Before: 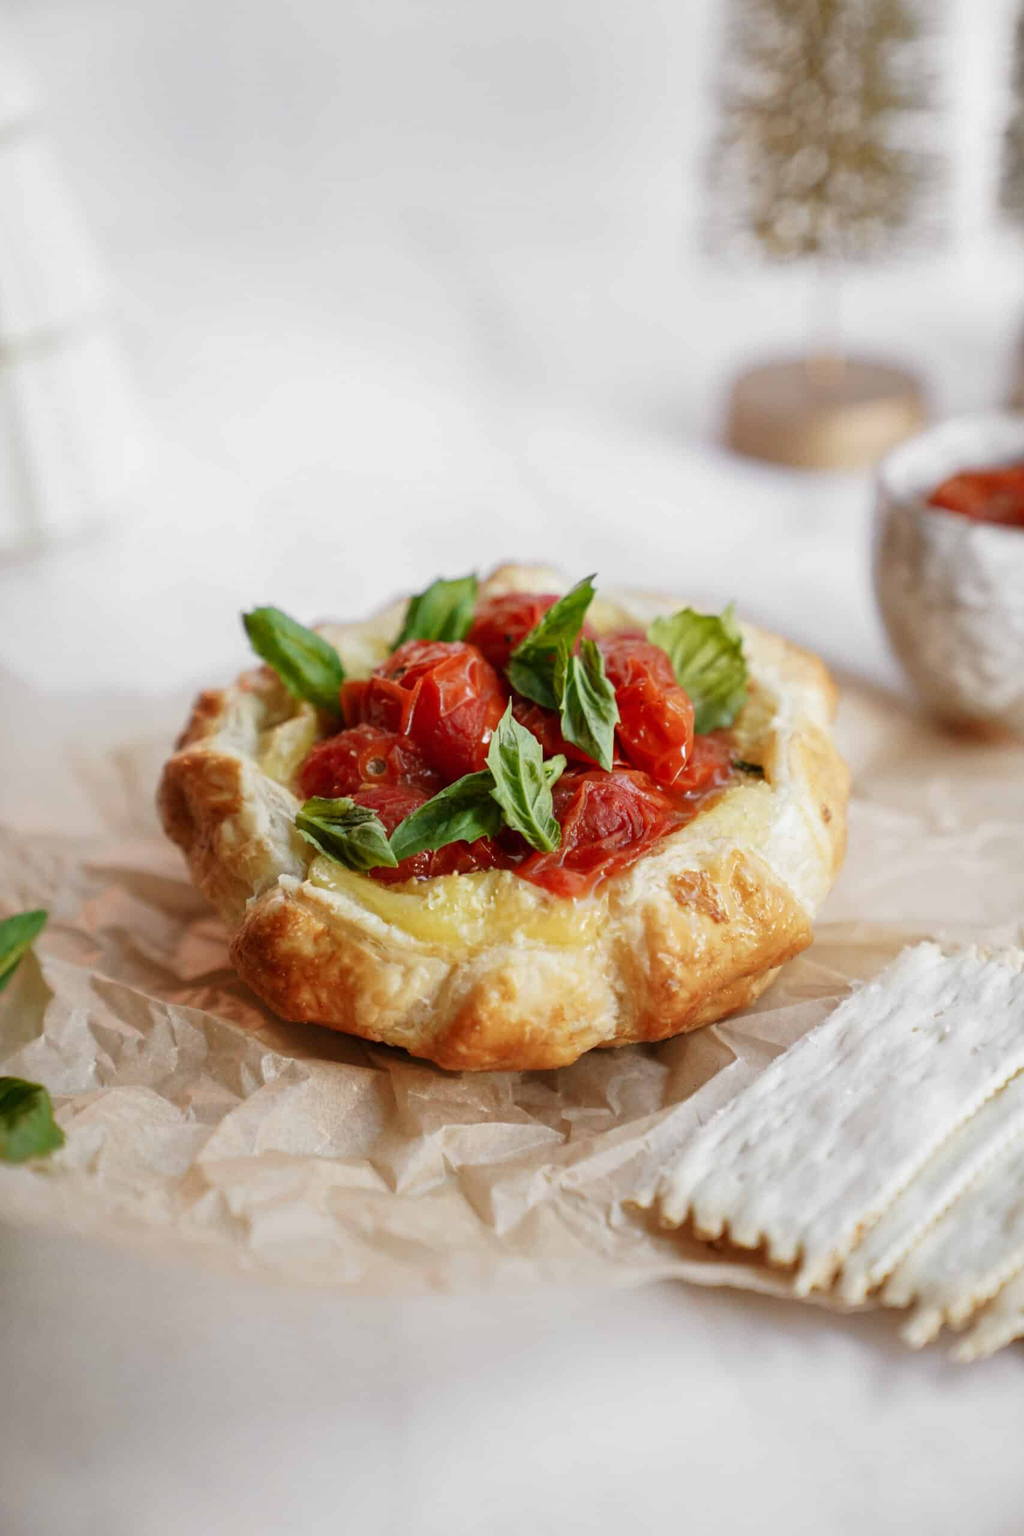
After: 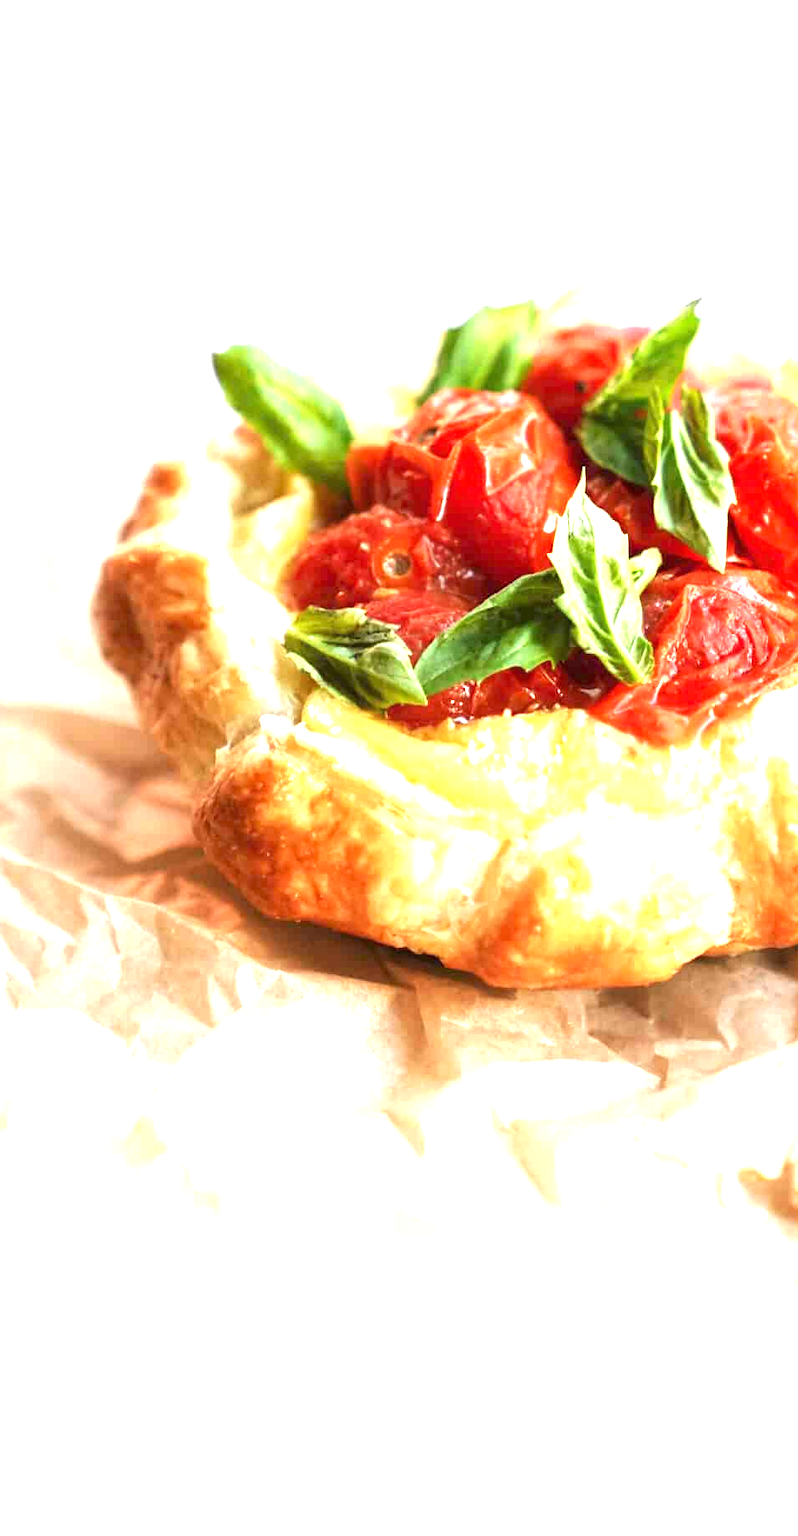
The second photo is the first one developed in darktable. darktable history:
crop: left 8.936%, top 23.498%, right 34.992%, bottom 4.626%
exposure: black level correction 0, exposure 1.941 EV, compensate exposure bias true, compensate highlight preservation false
